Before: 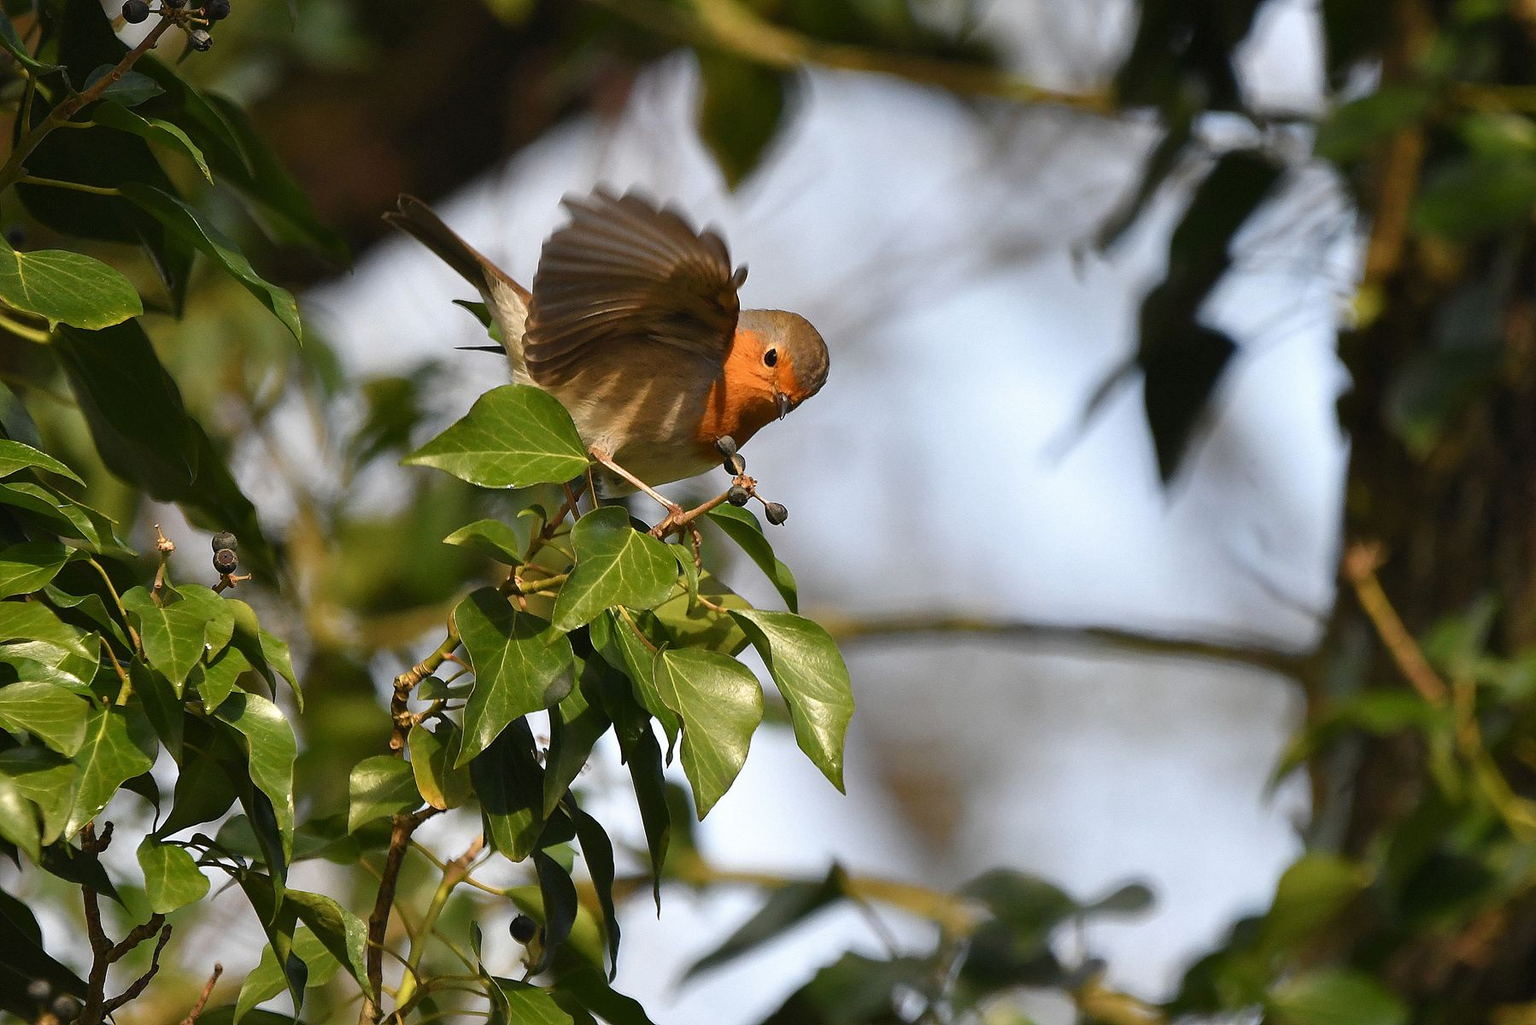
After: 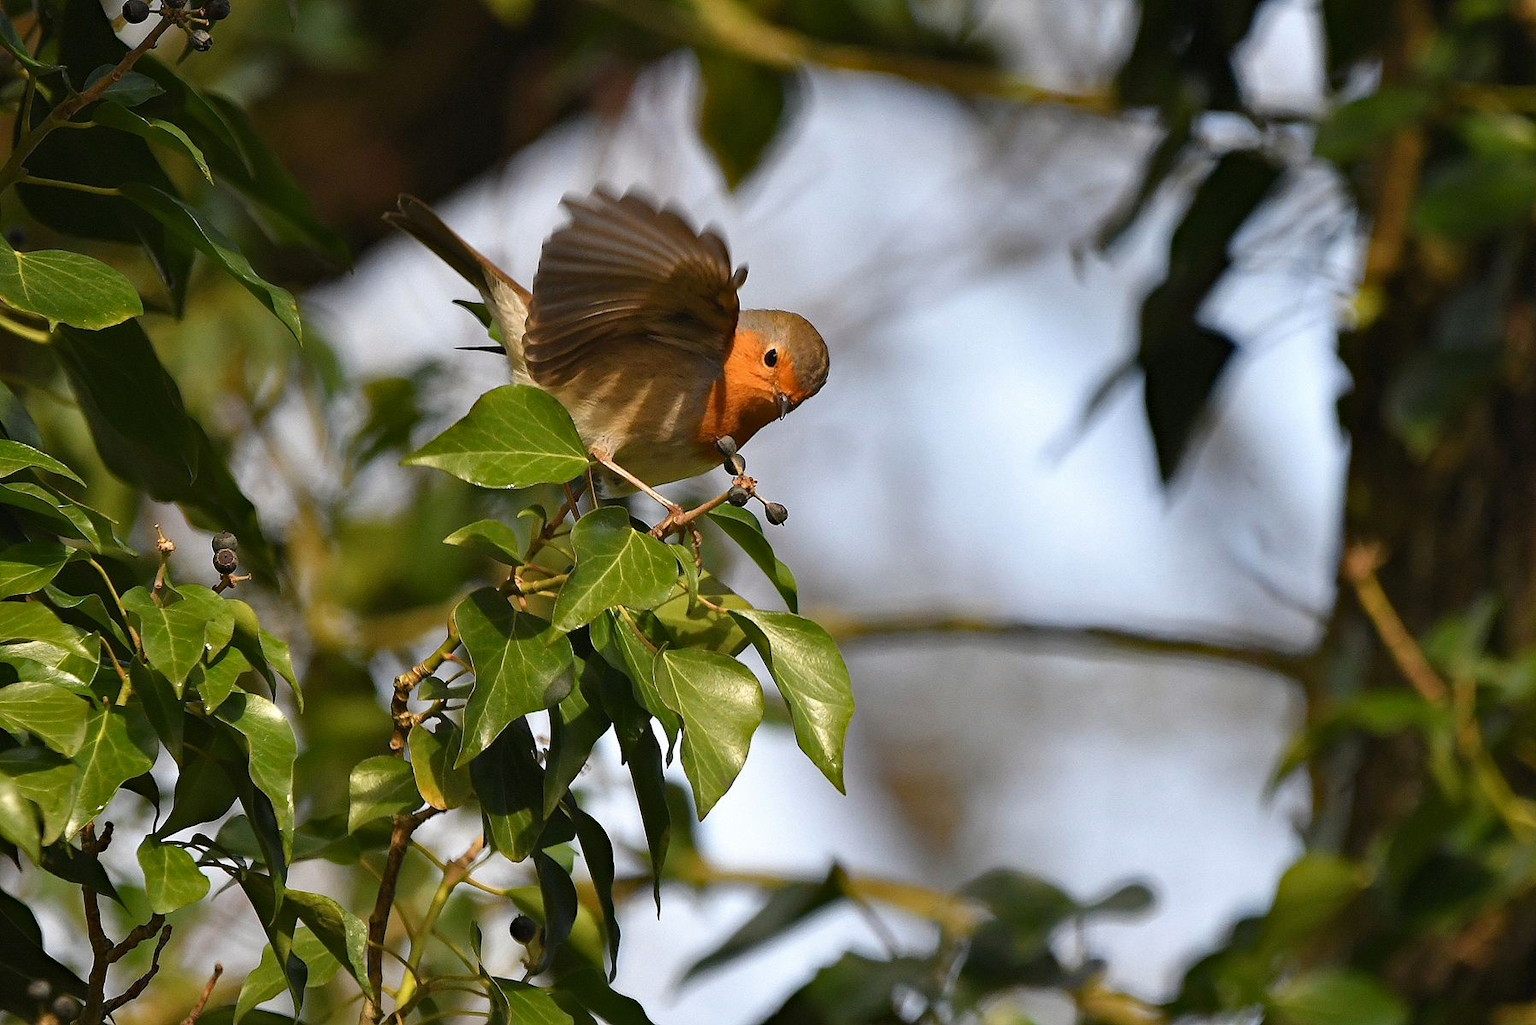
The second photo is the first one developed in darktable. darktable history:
levels: mode automatic
haze removal: on, module defaults
